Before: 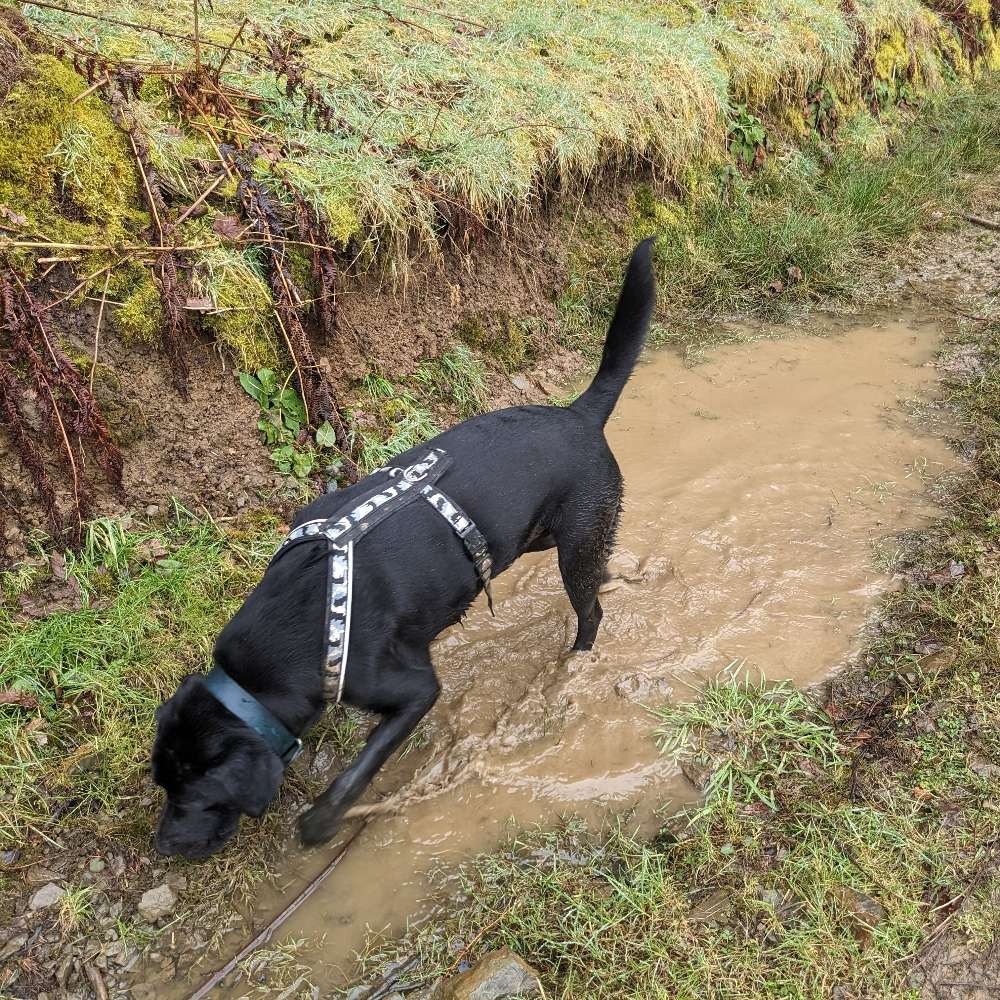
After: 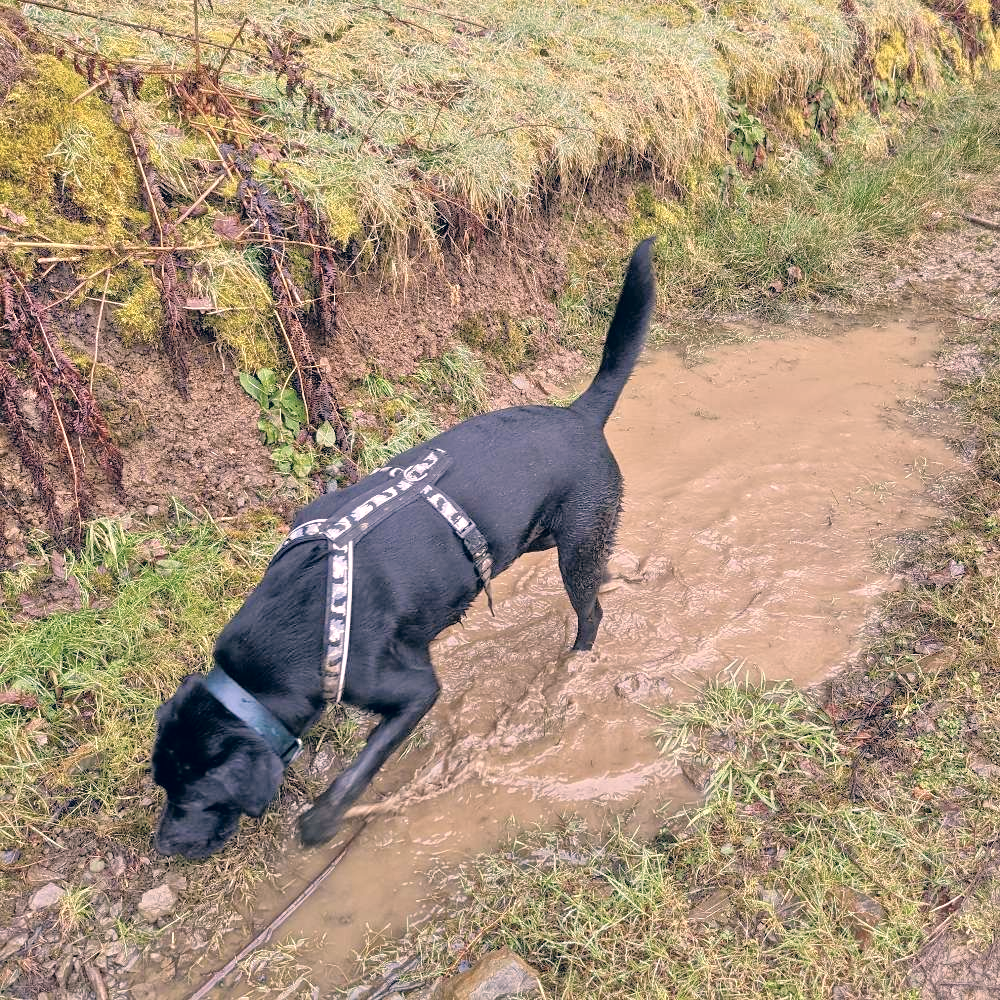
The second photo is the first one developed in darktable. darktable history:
white balance: red 0.988, blue 1.017
rotate and perspective: crop left 0, crop top 0
tone equalizer: -7 EV 0.15 EV, -6 EV 0.6 EV, -5 EV 1.15 EV, -4 EV 1.33 EV, -3 EV 1.15 EV, -2 EV 0.6 EV, -1 EV 0.15 EV, mask exposure compensation -0.5 EV
color correction: highlights a* 14.46, highlights b* 5.85, shadows a* -5.53, shadows b* -15.24, saturation 0.85
